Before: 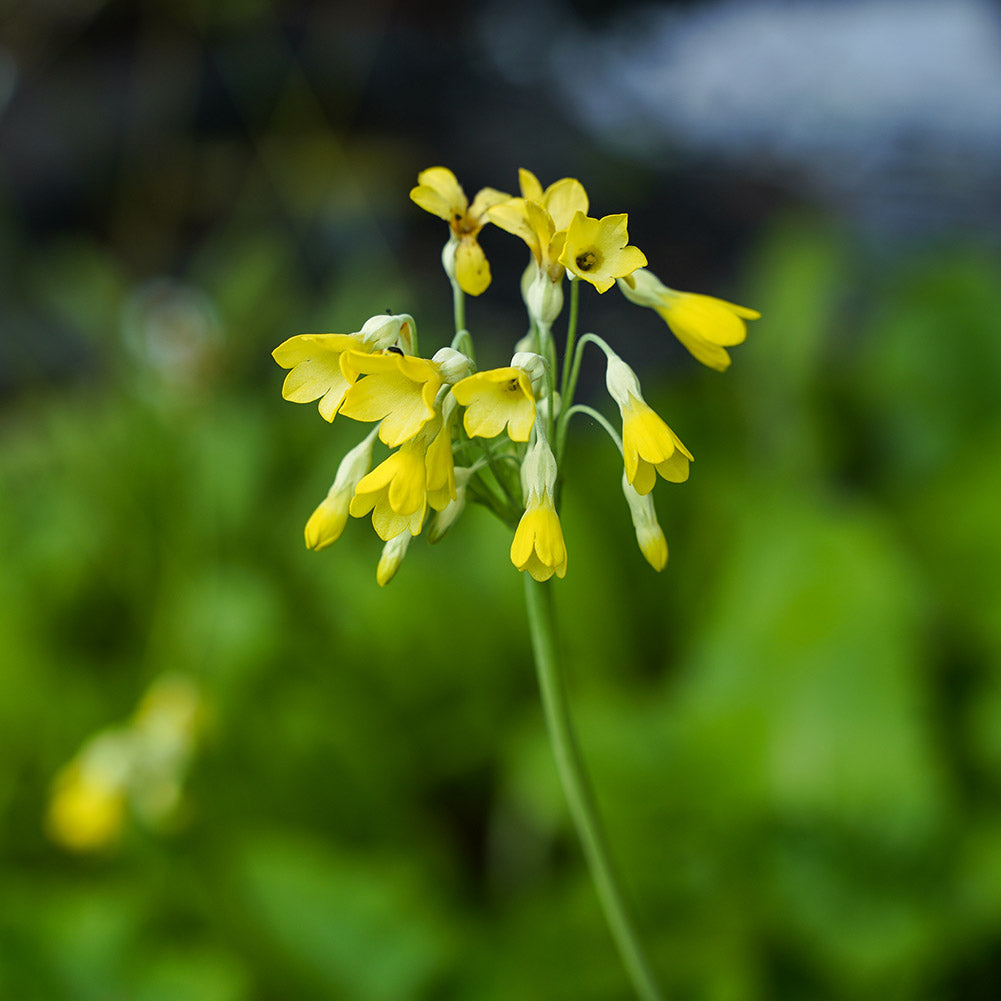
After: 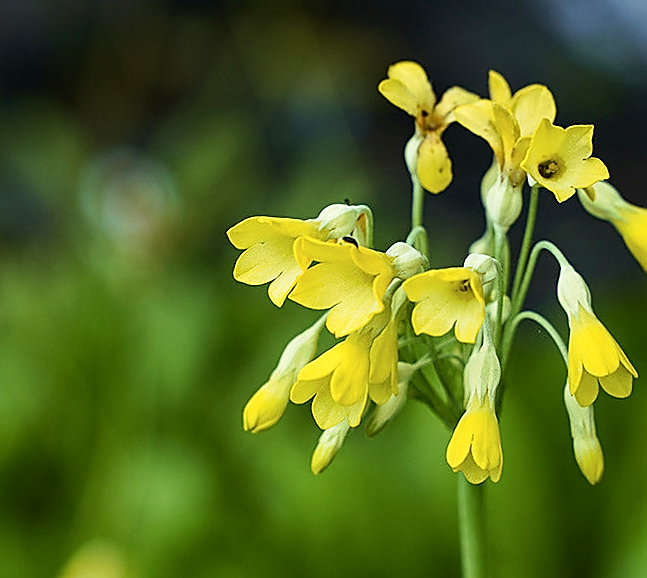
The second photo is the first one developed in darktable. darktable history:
sharpen: radius 1.347, amount 1.258, threshold 0.687
crop and rotate: angle -5.13°, left 2.143%, top 6.737%, right 27.637%, bottom 30.526%
velvia: on, module defaults
contrast brightness saturation: contrast 0.154, brightness 0.045
